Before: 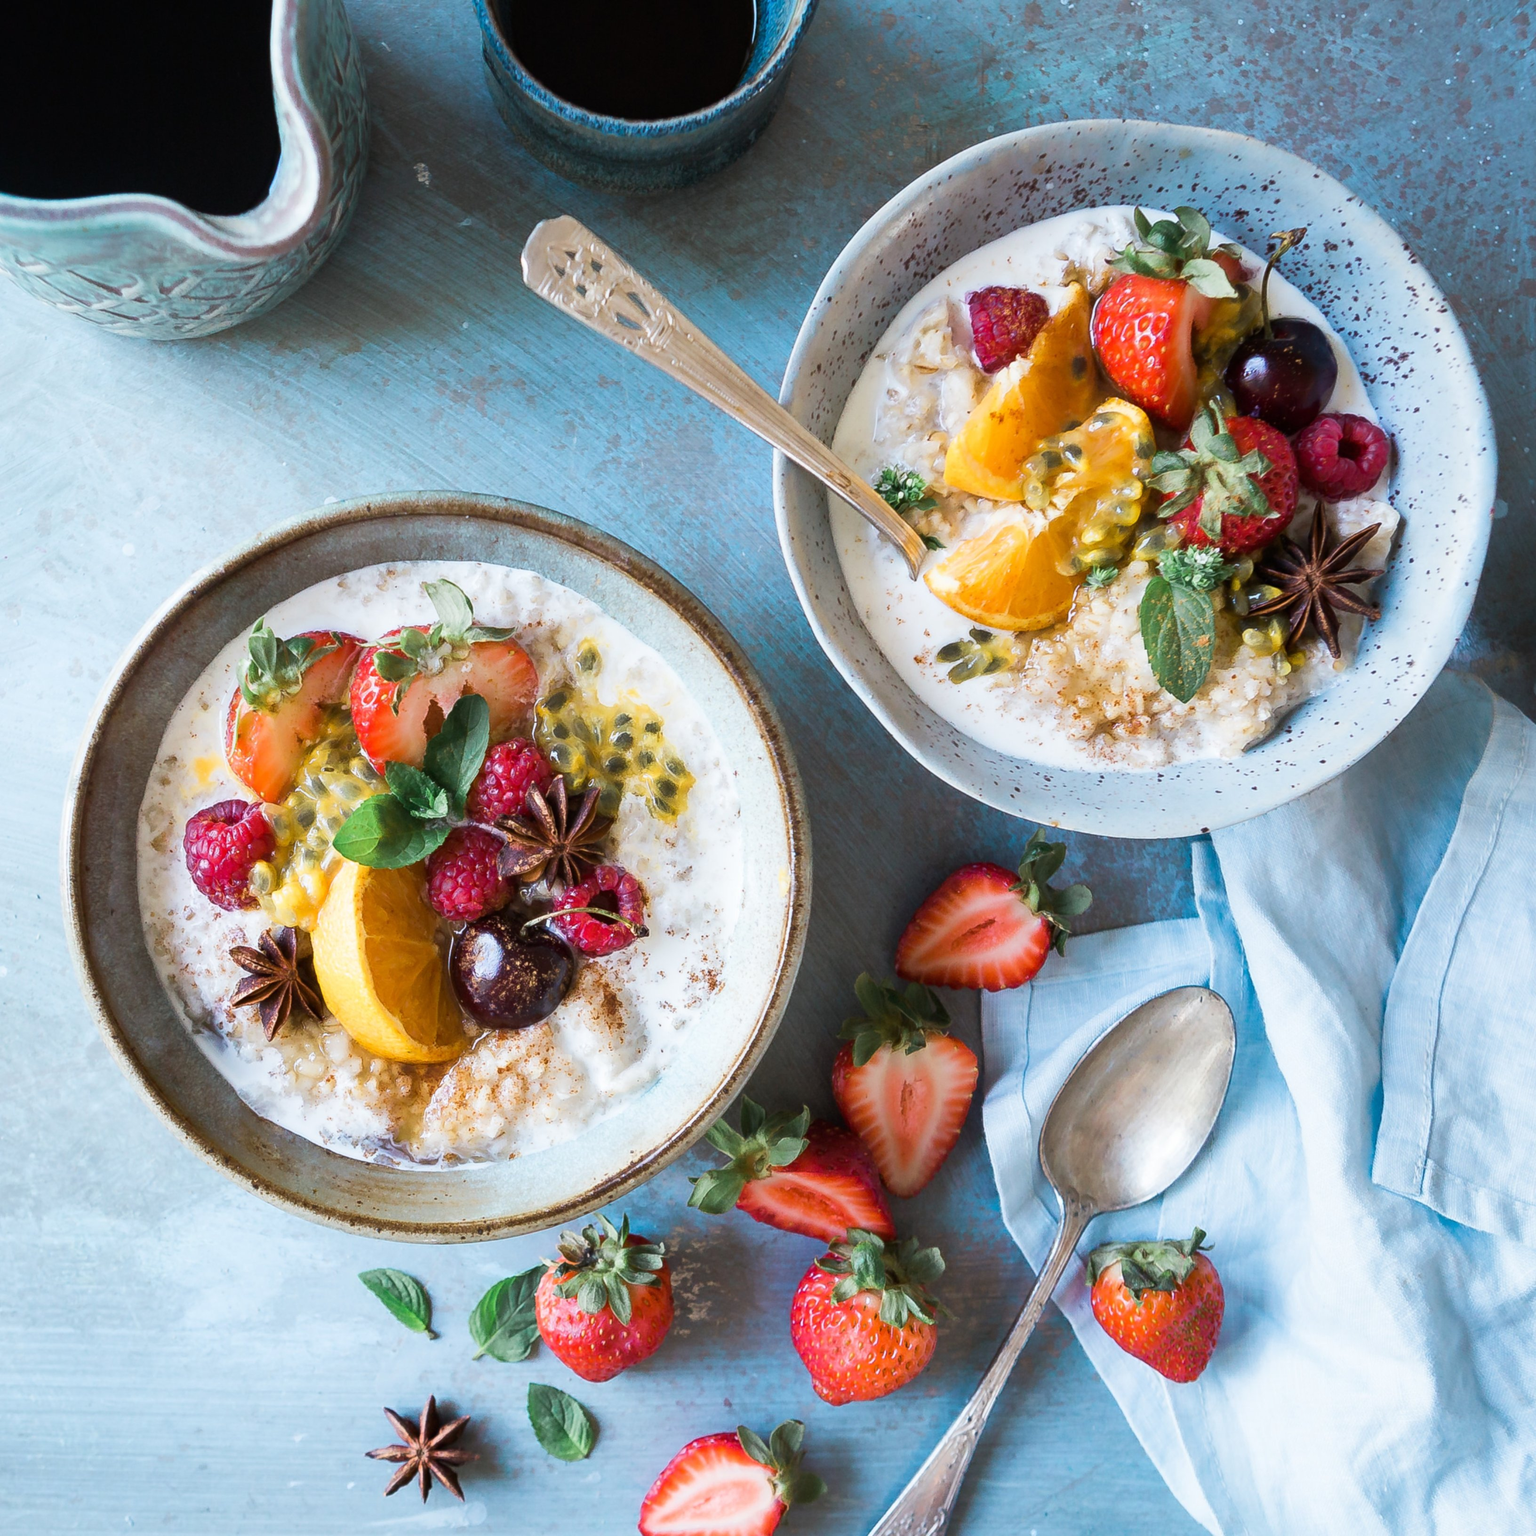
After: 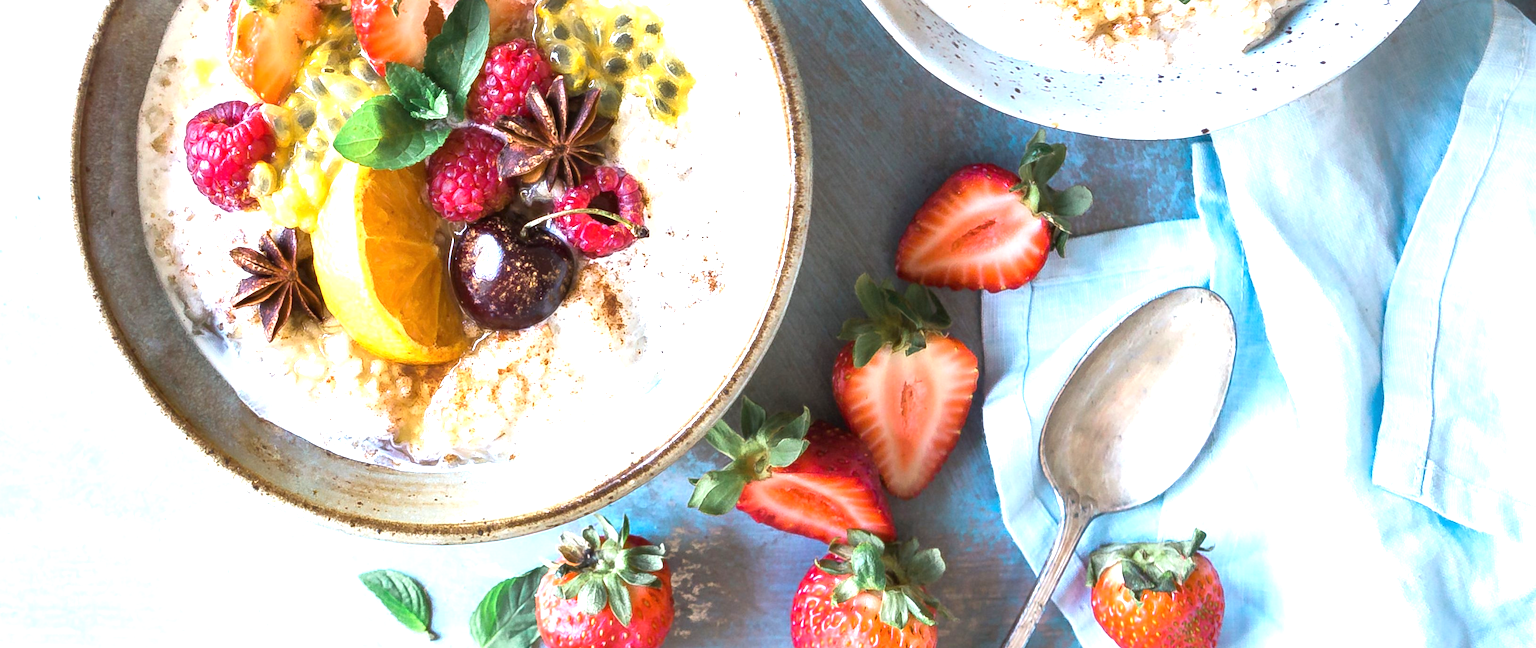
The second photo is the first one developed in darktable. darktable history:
white balance: red 1, blue 1
crop: top 45.551%, bottom 12.262%
exposure: black level correction 0, exposure 1 EV, compensate highlight preservation false
